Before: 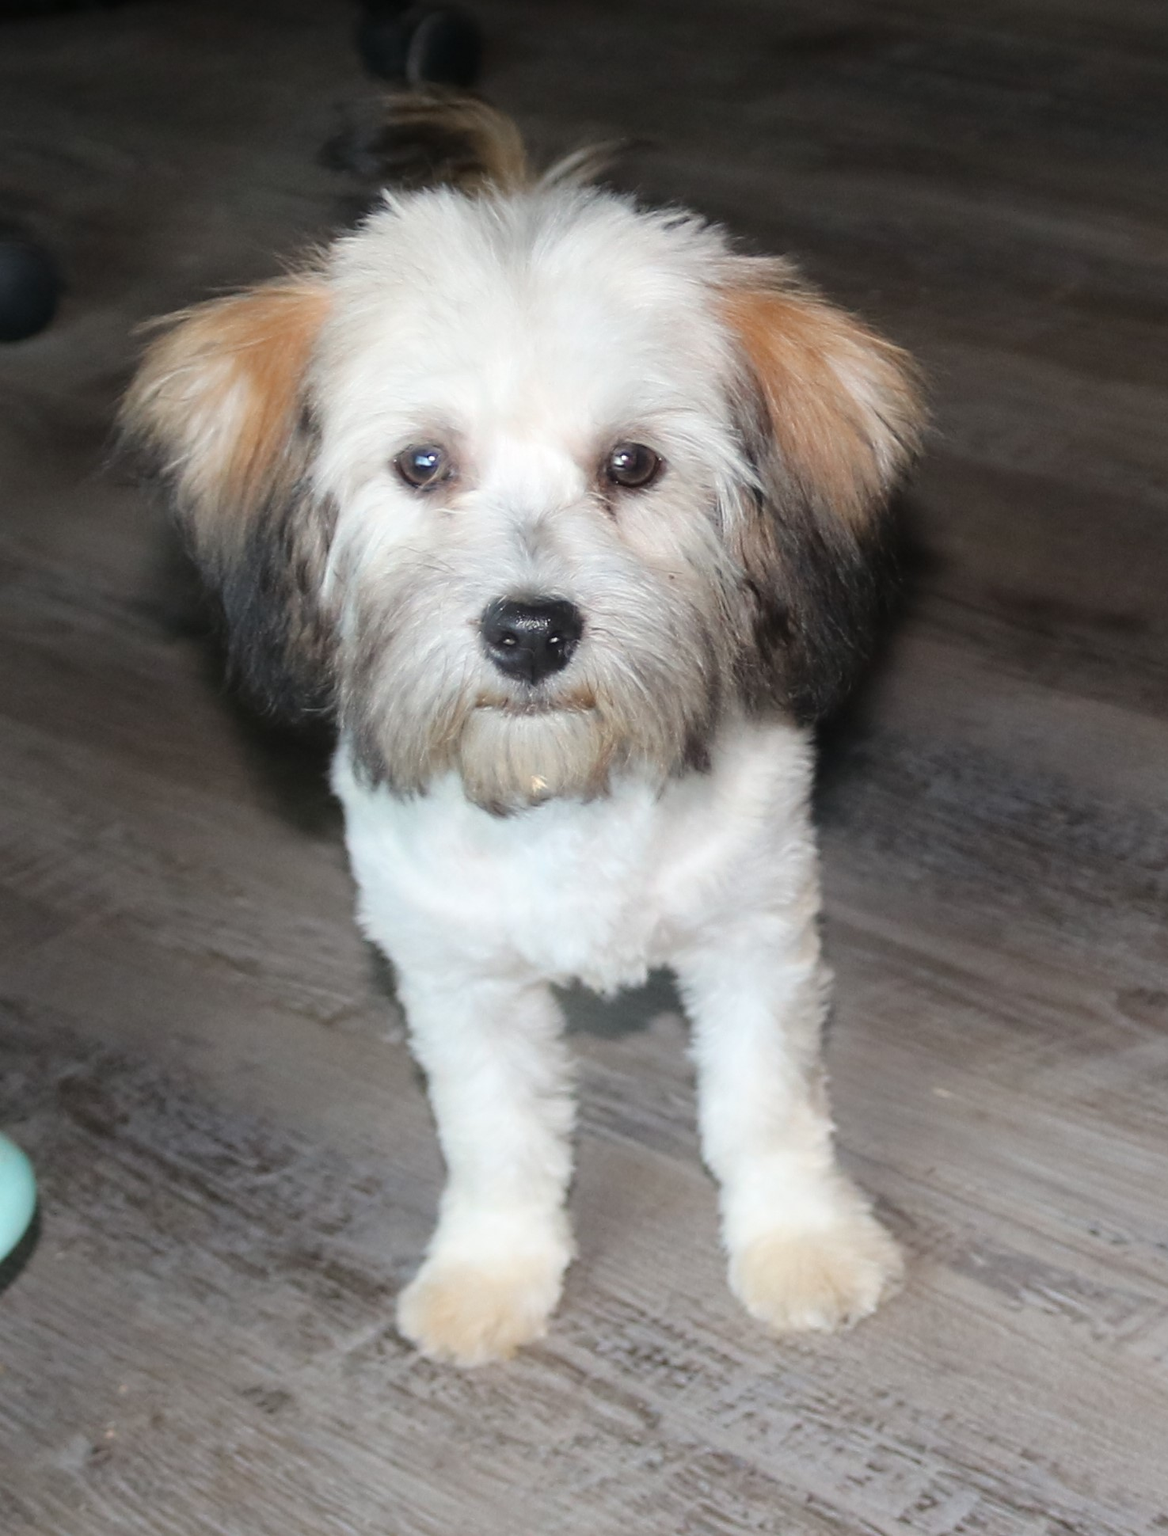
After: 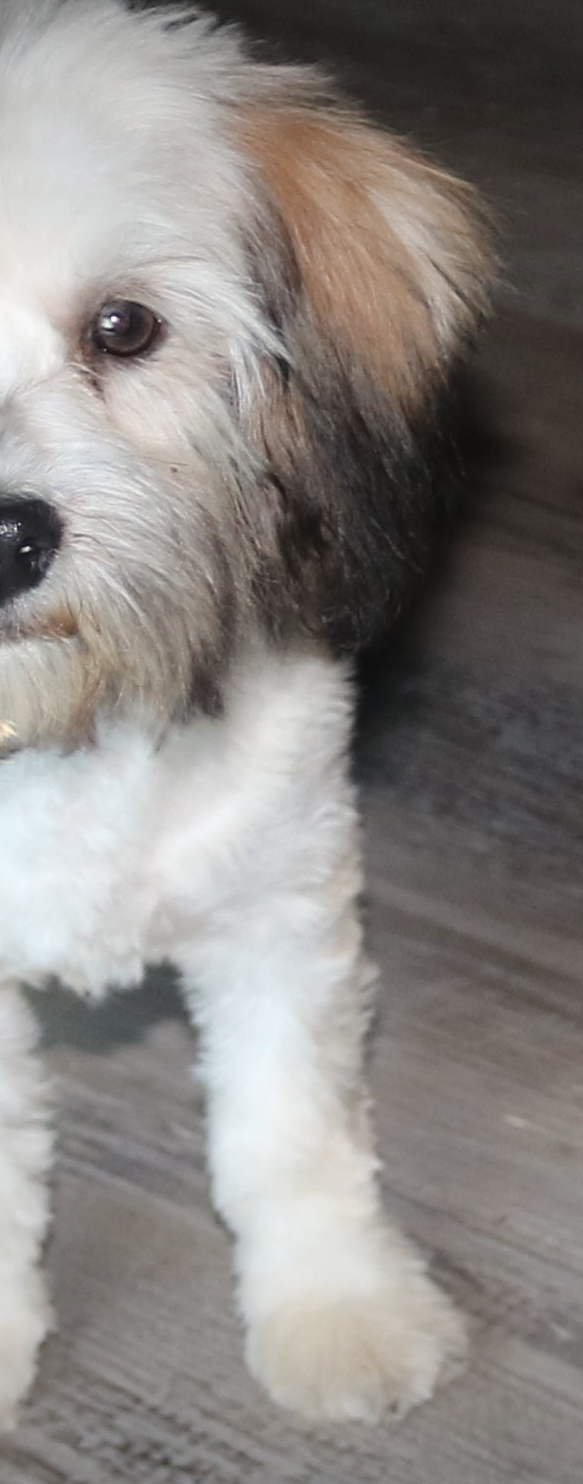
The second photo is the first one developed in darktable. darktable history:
vignetting: fall-off radius 100%, width/height ratio 1.337
crop: left 45.721%, top 13.393%, right 14.118%, bottom 10.01%
